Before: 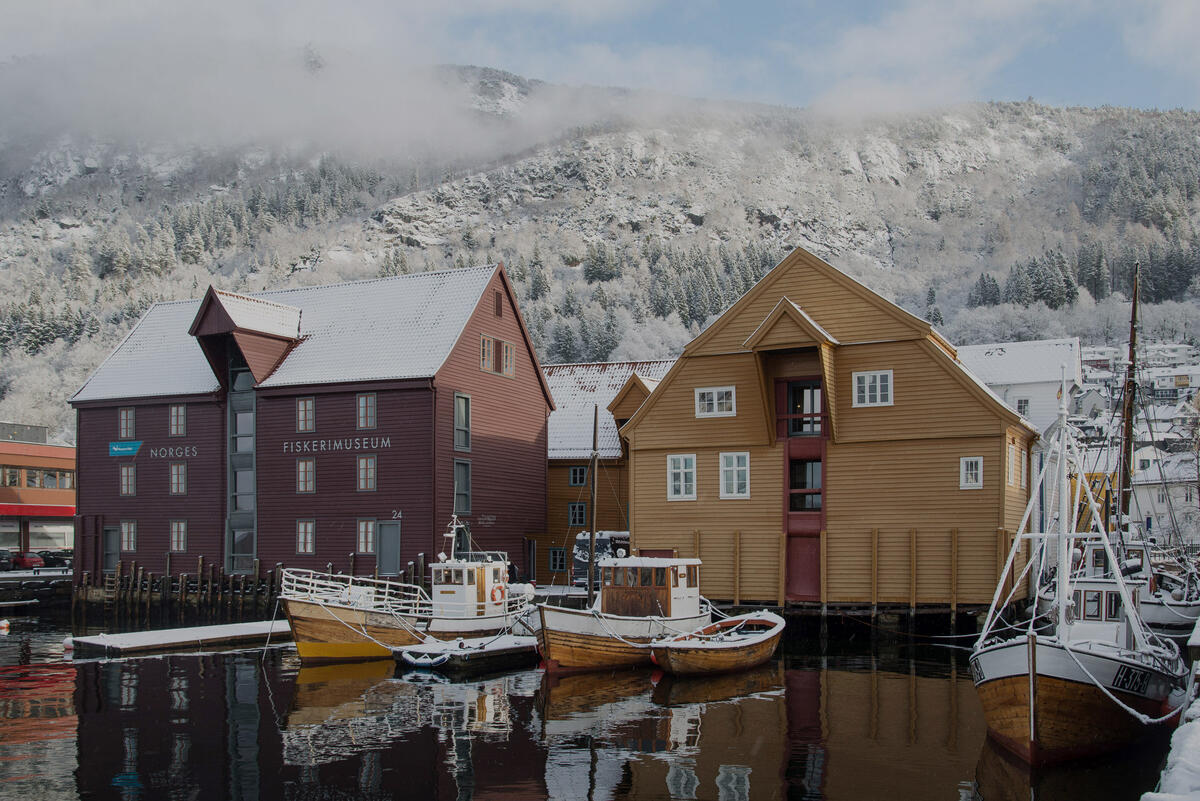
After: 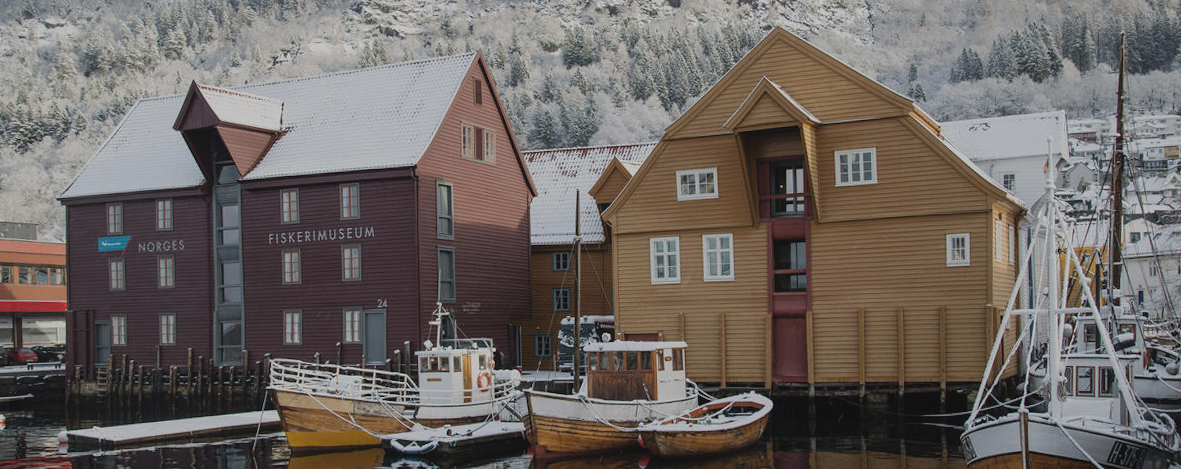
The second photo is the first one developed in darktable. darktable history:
exposure: black level correction -0.008, exposure 0.067 EV, compensate highlight preservation false
crop and rotate: top 25.357%, bottom 13.942%
rotate and perspective: rotation -1.32°, lens shift (horizontal) -0.031, crop left 0.015, crop right 0.985, crop top 0.047, crop bottom 0.982
filmic rgb: black relative exposure -11.35 EV, white relative exposure 3.22 EV, hardness 6.76, color science v6 (2022)
